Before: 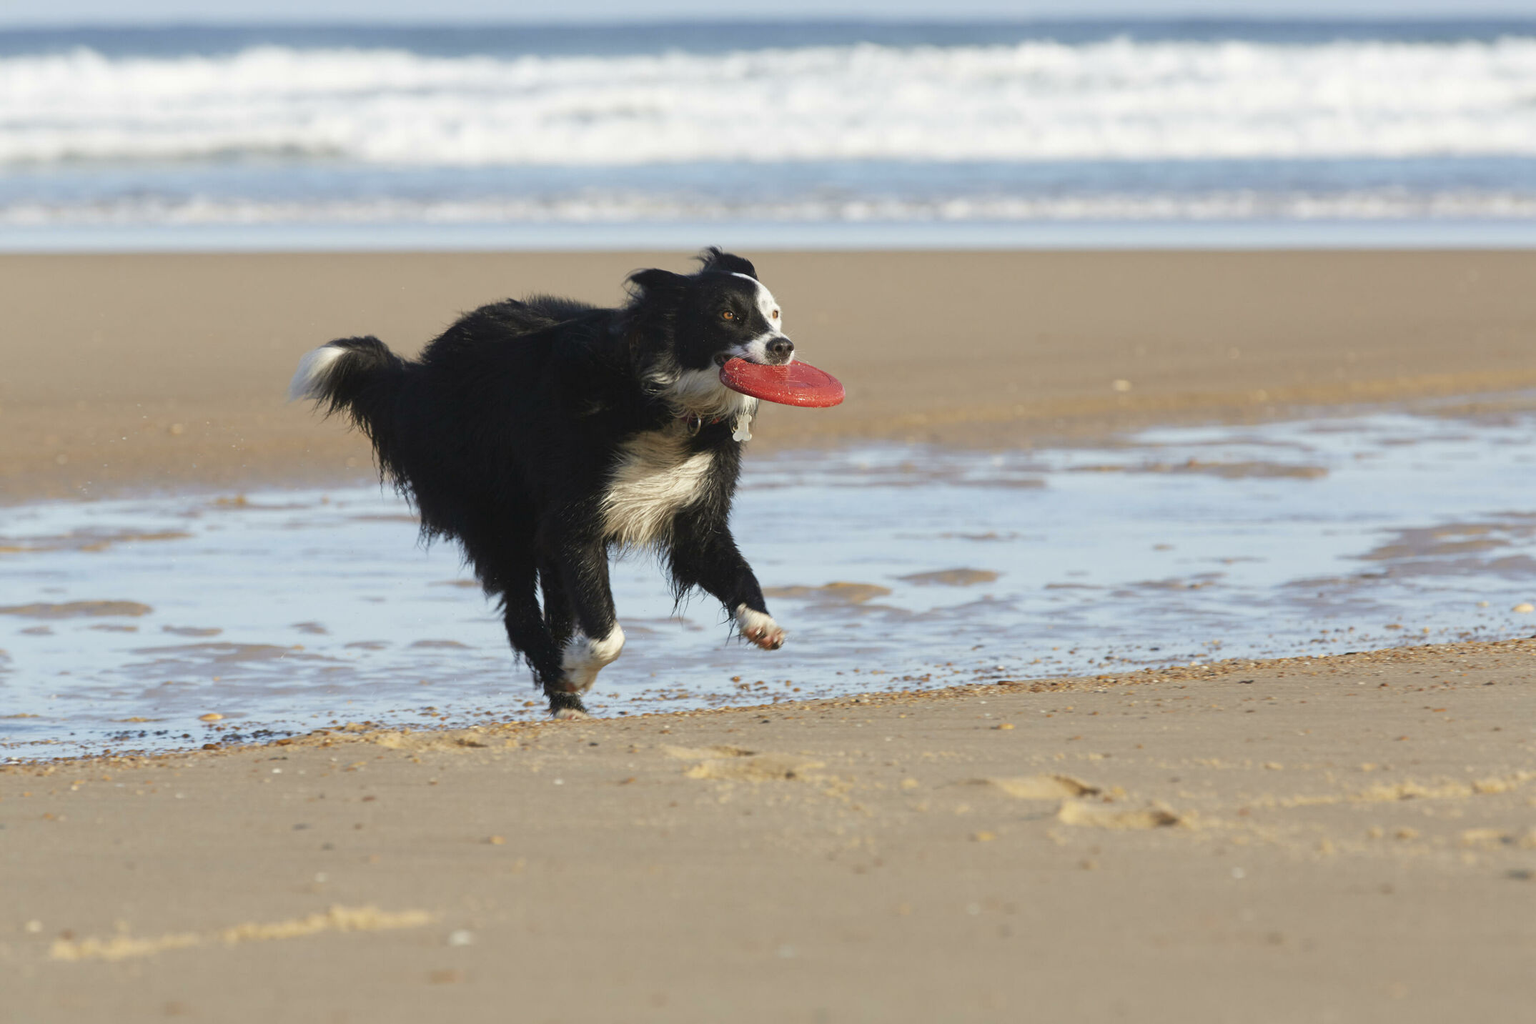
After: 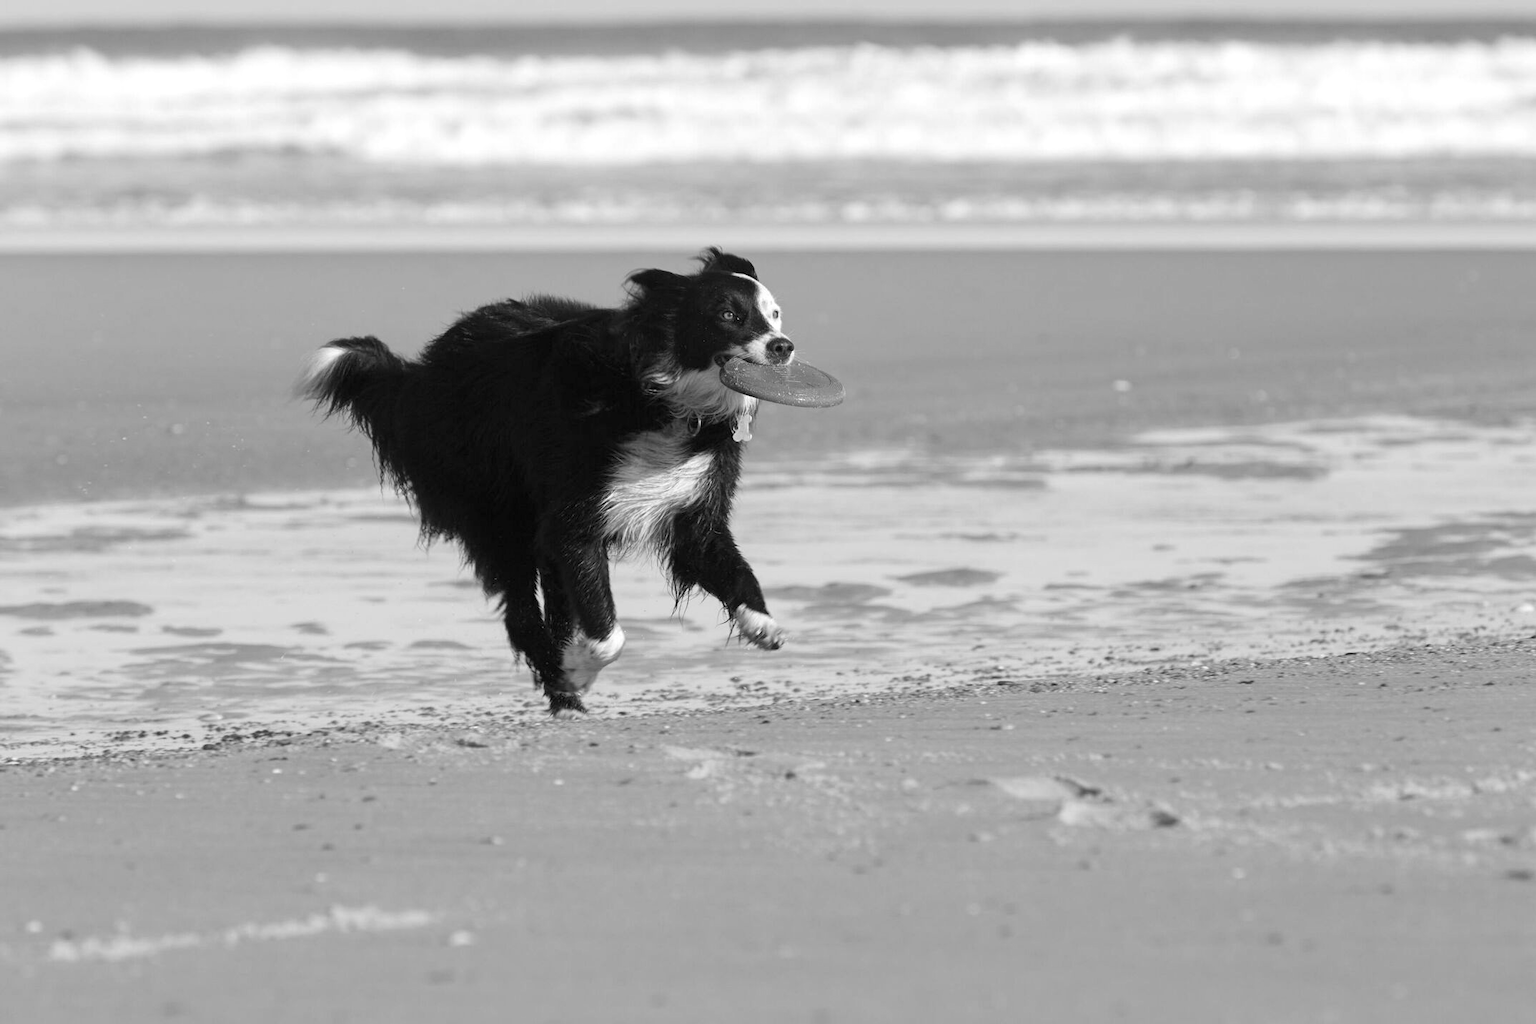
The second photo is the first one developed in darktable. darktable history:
local contrast: highlights 100%, shadows 100%, detail 120%, midtone range 0.2
white balance: red 1.066, blue 1.119
color contrast: green-magenta contrast 0, blue-yellow contrast 0
